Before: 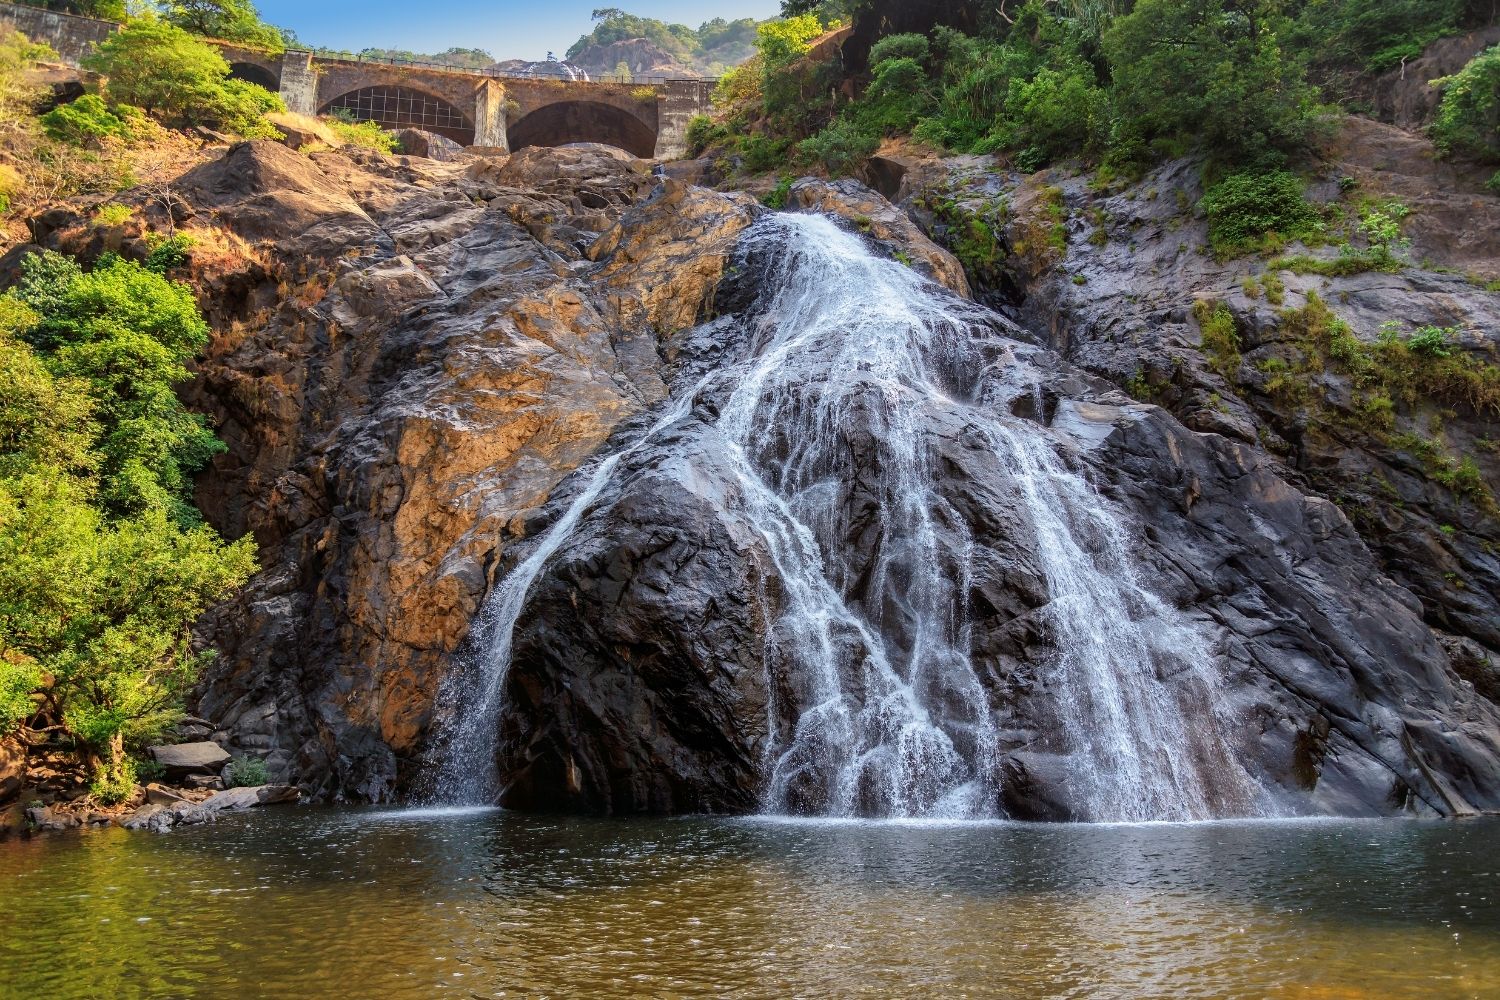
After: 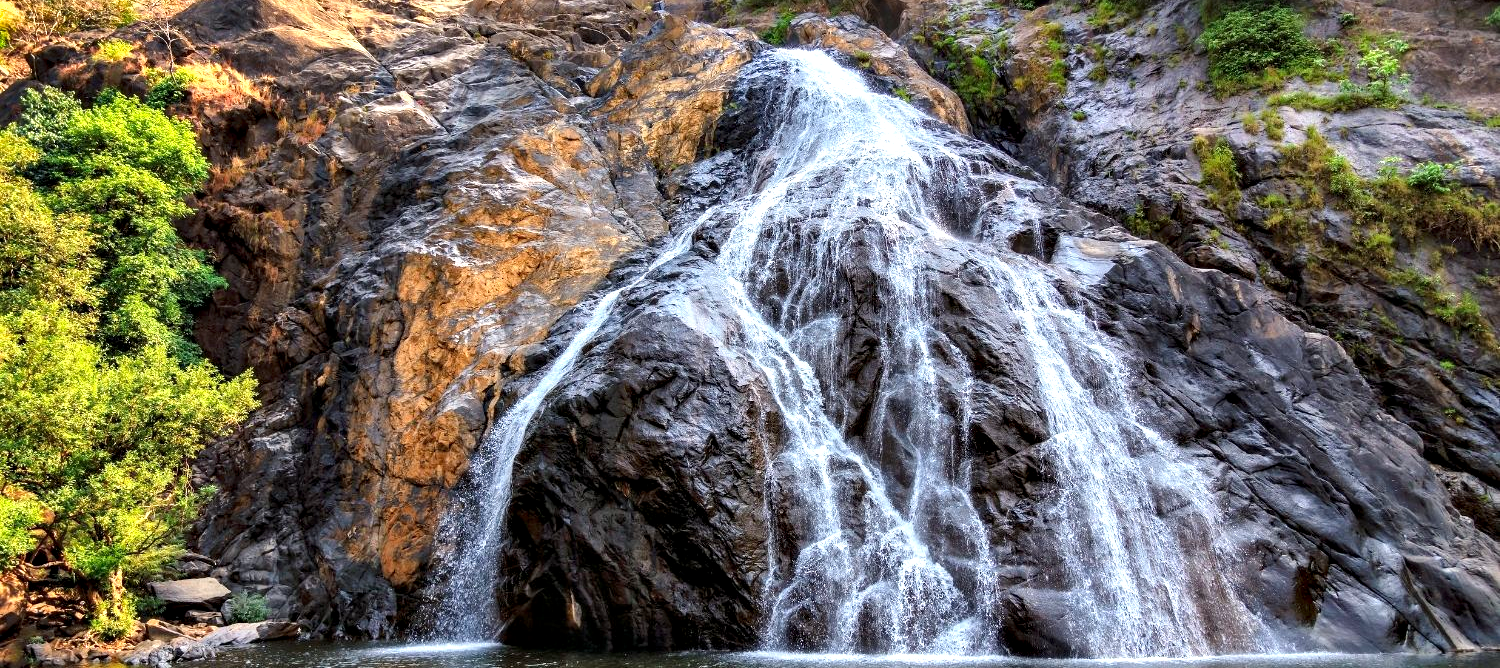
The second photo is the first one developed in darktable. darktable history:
exposure: black level correction 0, exposure 0.5 EV, compensate highlight preservation false
crop: top 16.428%, bottom 16.681%
shadows and highlights: radius 106.66, shadows 40.86, highlights -71.84, low approximation 0.01, soften with gaussian
contrast equalizer: octaves 7, y [[0.528, 0.548, 0.563, 0.562, 0.546, 0.526], [0.55 ×6], [0 ×6], [0 ×6], [0 ×6]], mix 0.789
